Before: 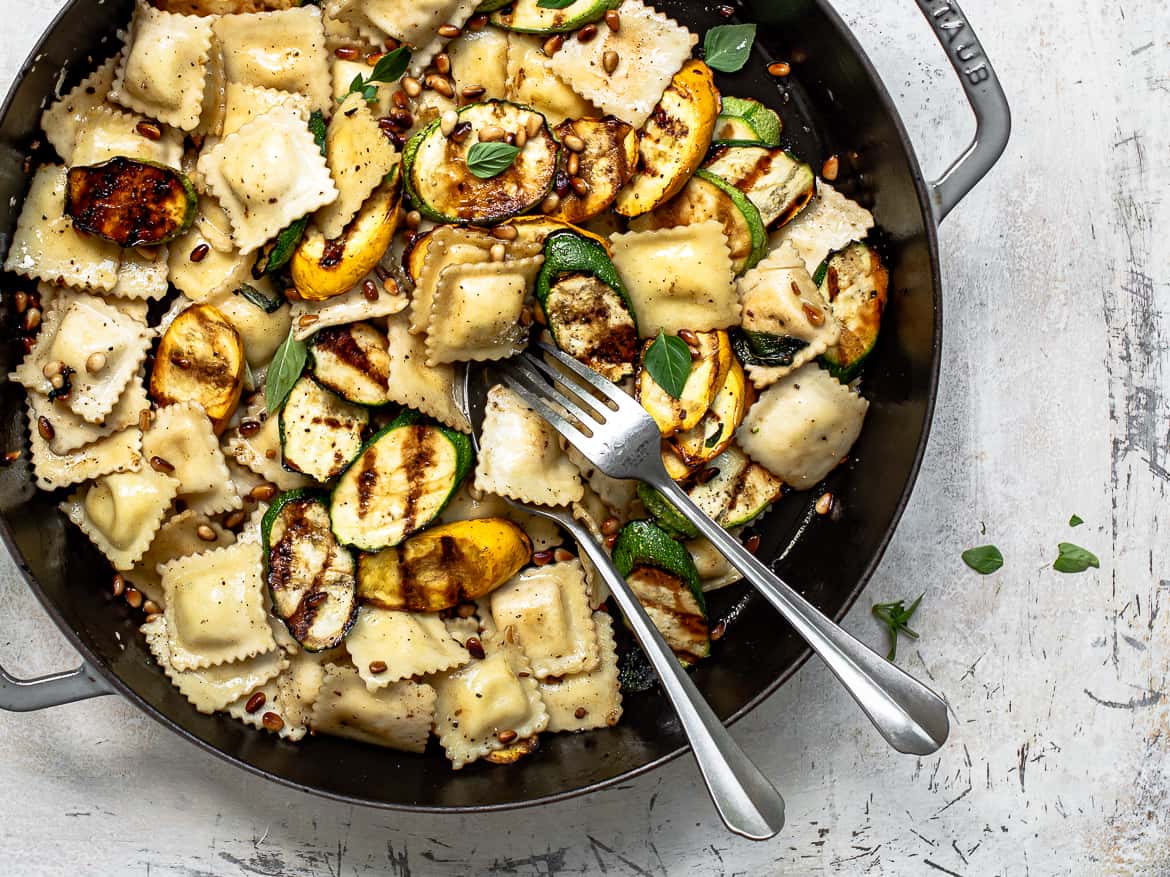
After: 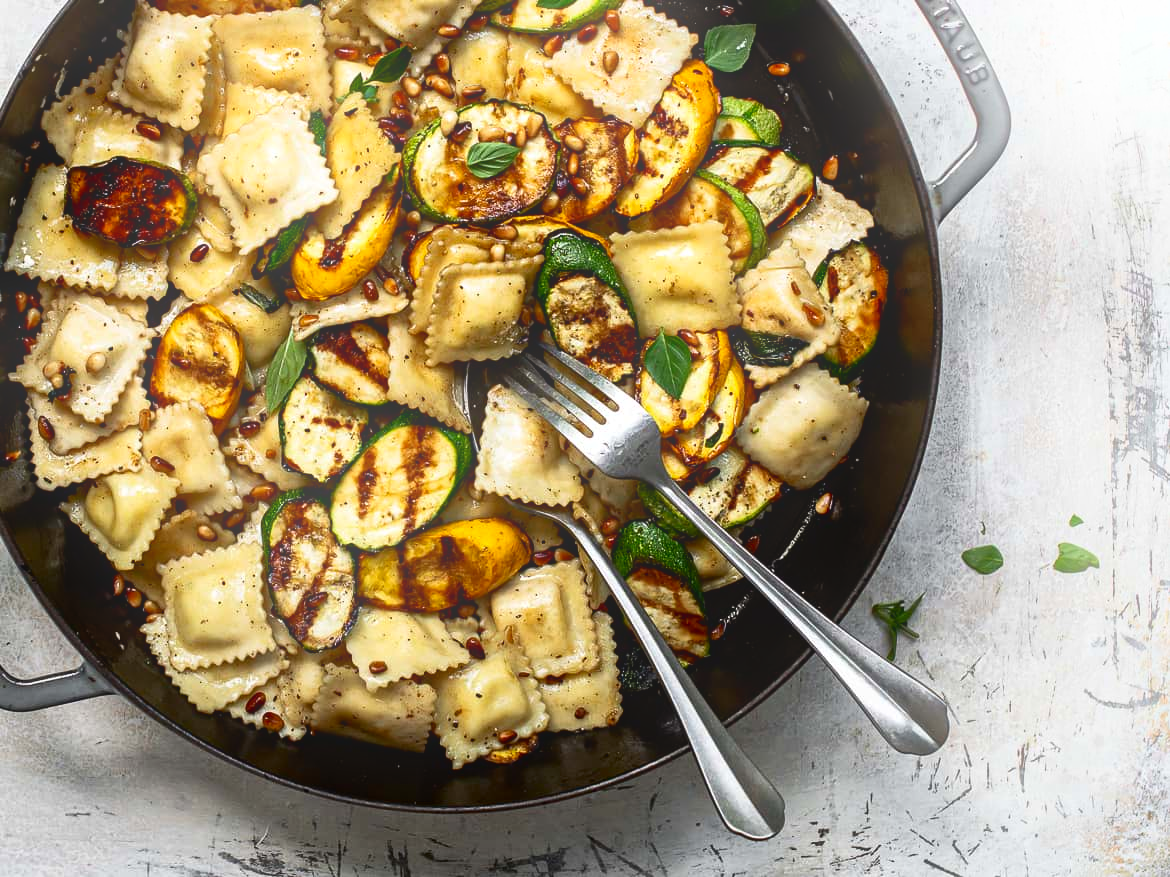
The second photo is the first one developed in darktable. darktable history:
contrast brightness saturation: contrast 0.07, brightness -0.14, saturation 0.11
bloom: size 16%, threshold 98%, strength 20%
